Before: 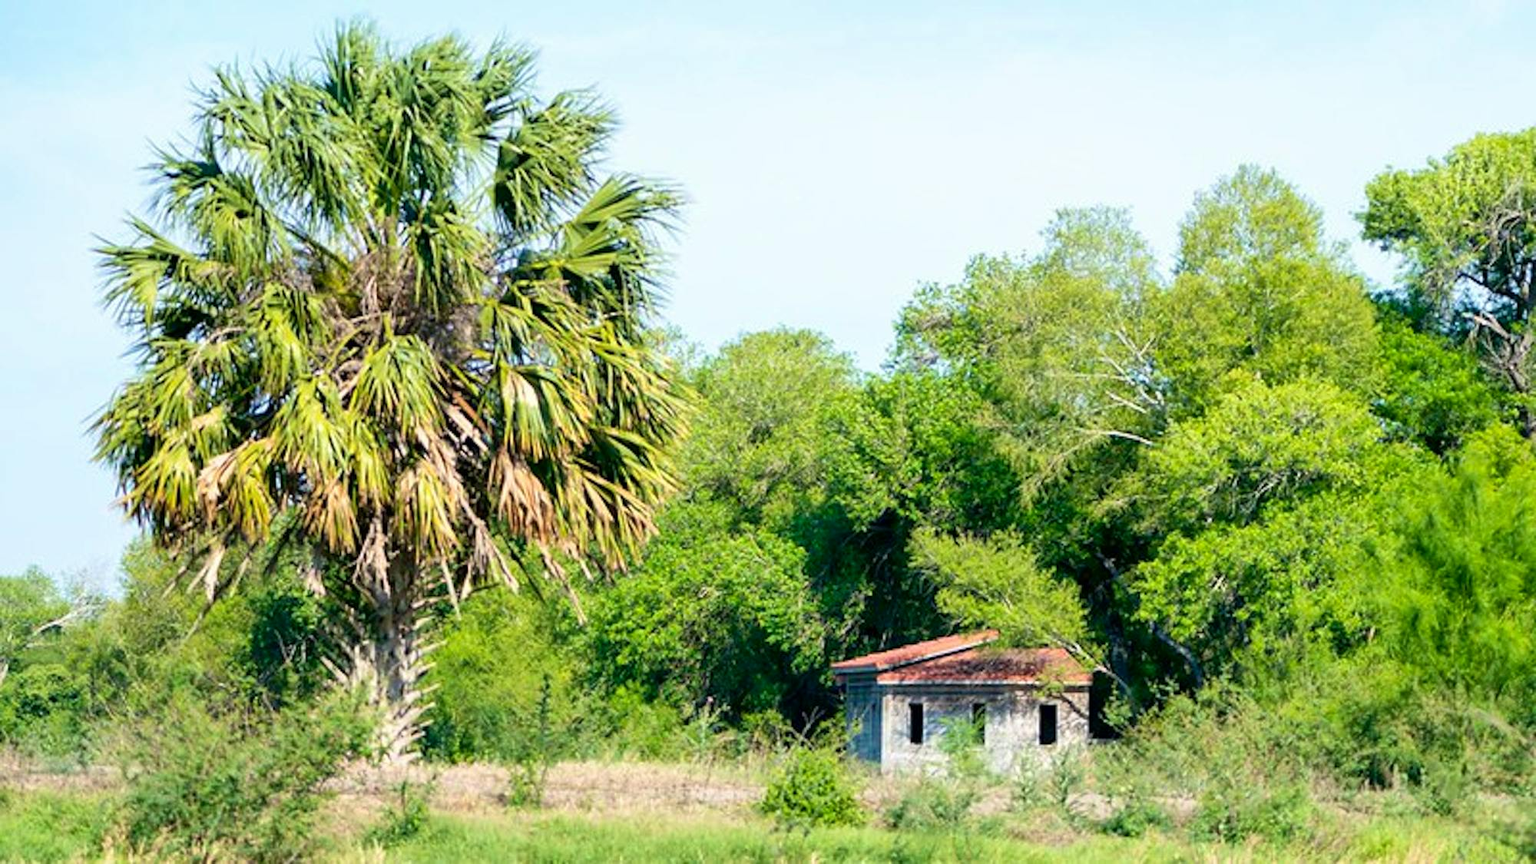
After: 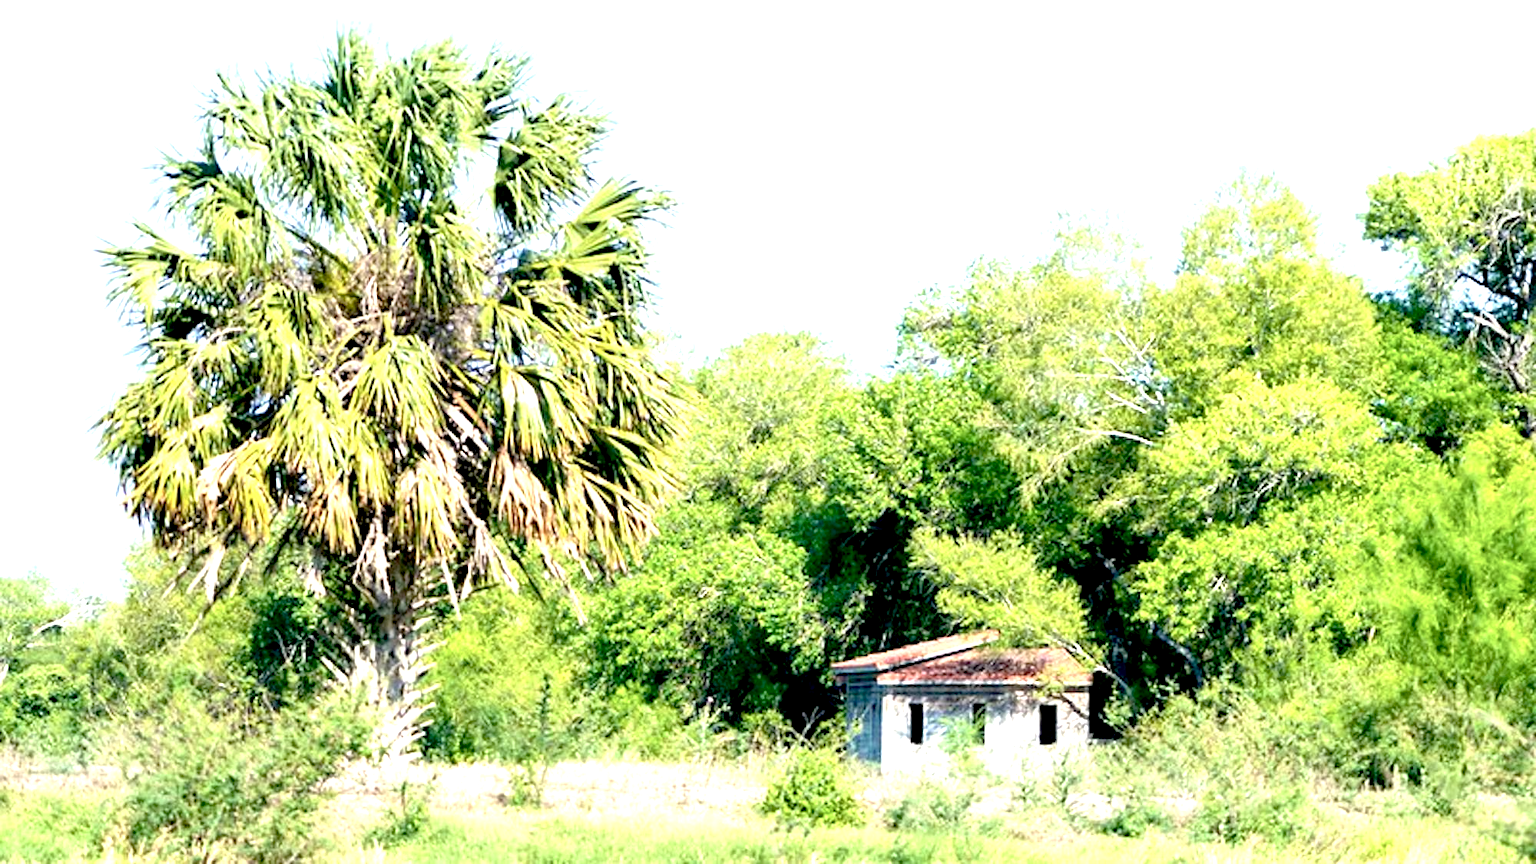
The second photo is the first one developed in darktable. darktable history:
color correction: highlights b* 0.053, saturation 0.78
exposure: black level correction 0.011, exposure 1.081 EV, compensate highlight preservation false
